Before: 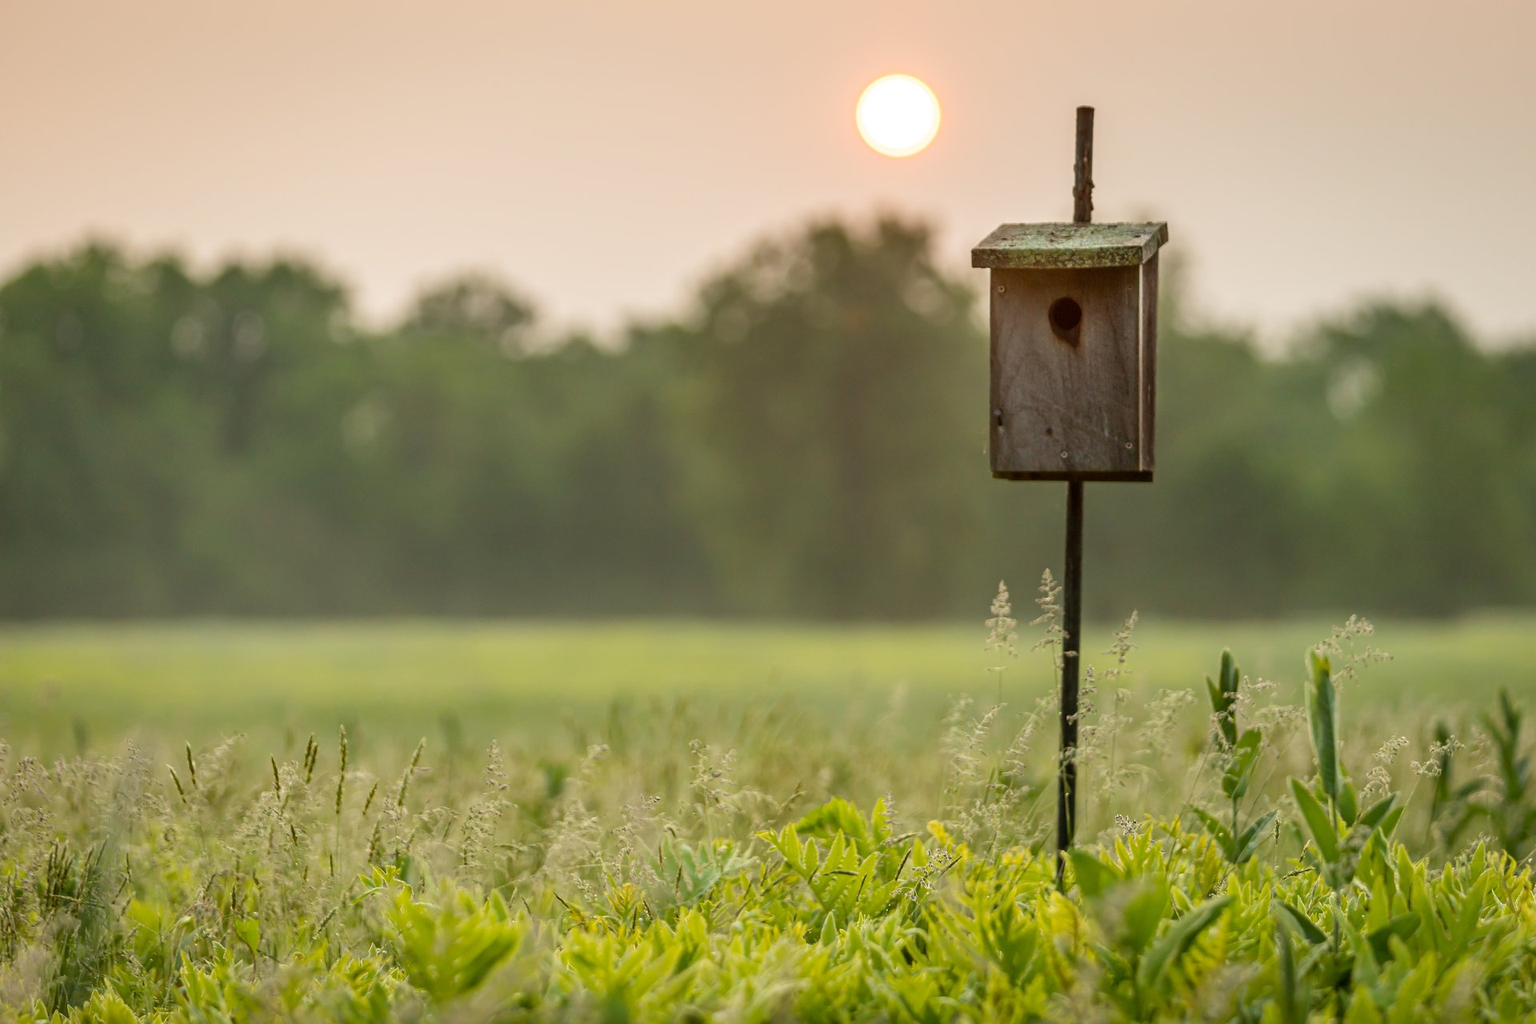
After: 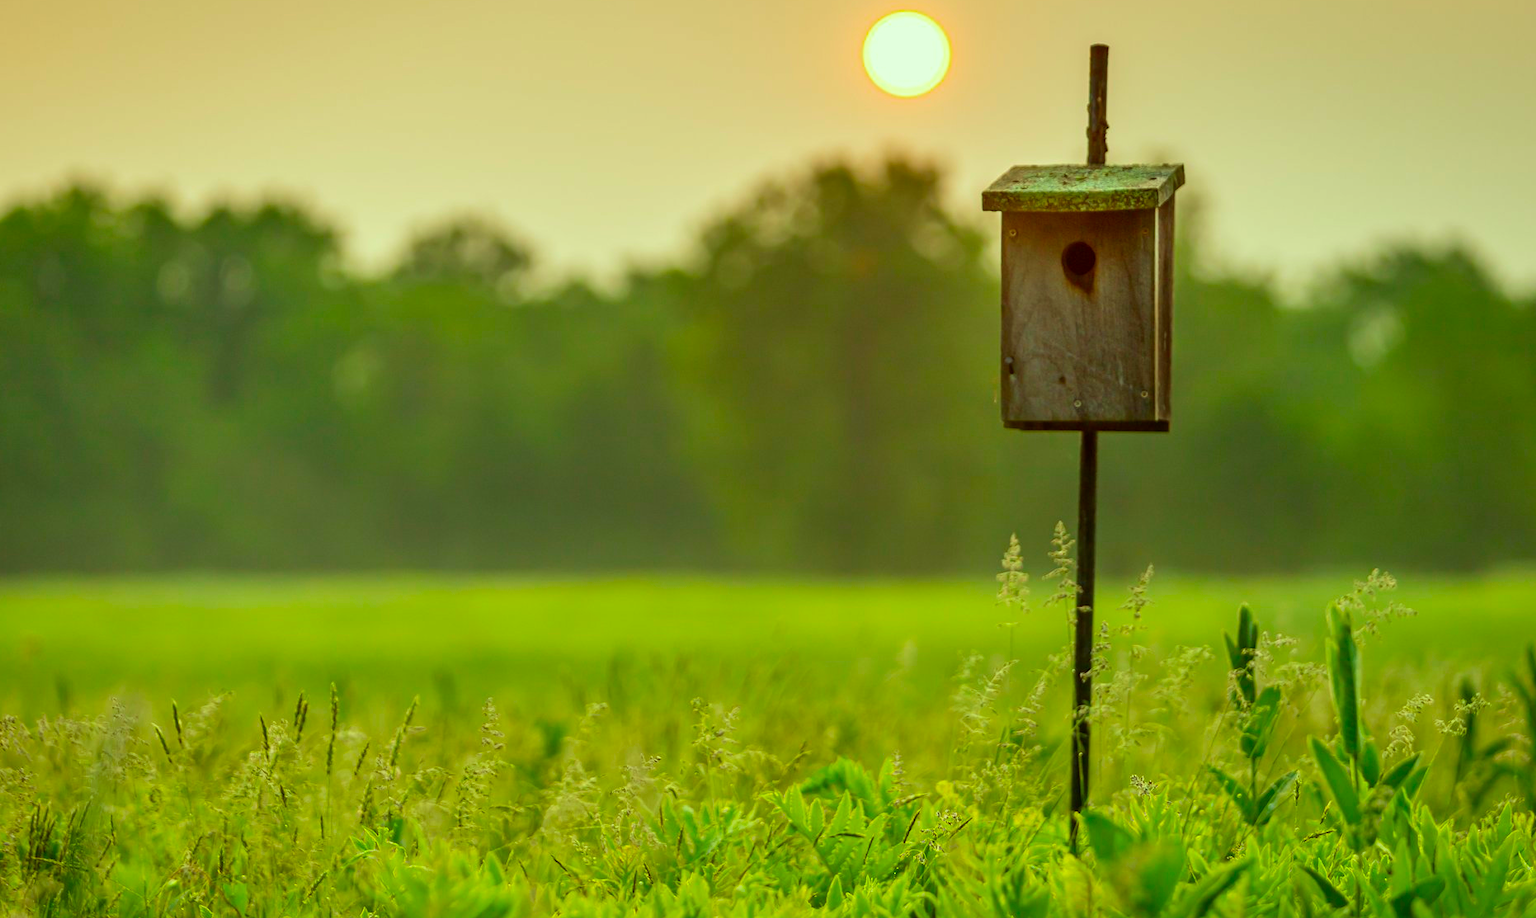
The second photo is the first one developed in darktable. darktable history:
crop: left 1.26%, top 6.18%, right 1.721%, bottom 6.826%
shadows and highlights: shadows 34.59, highlights -35.14, soften with gaussian
color correction: highlights a* -11.04, highlights b* 9.9, saturation 1.71
